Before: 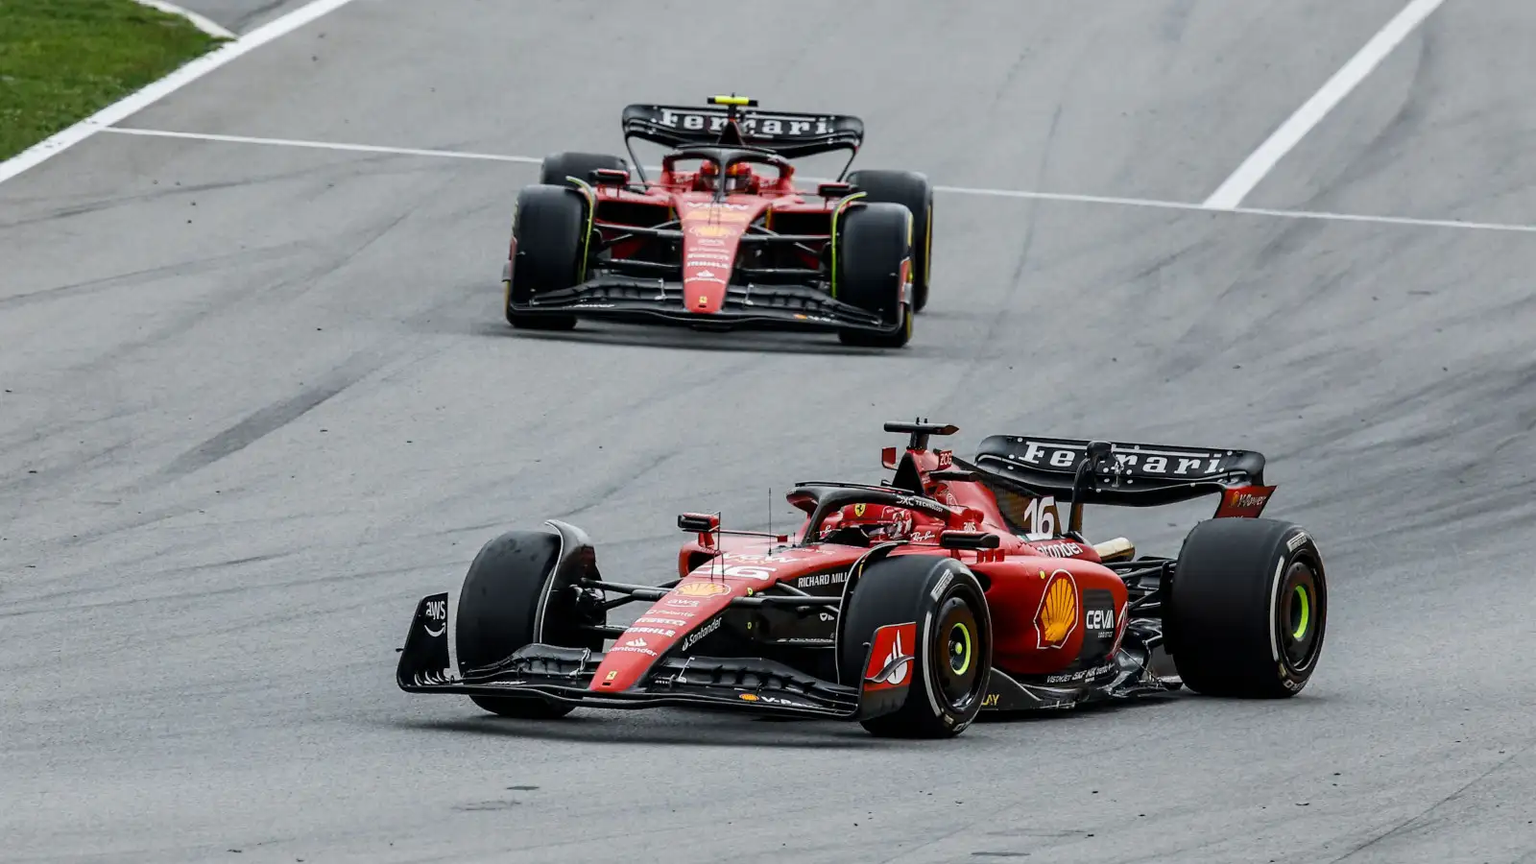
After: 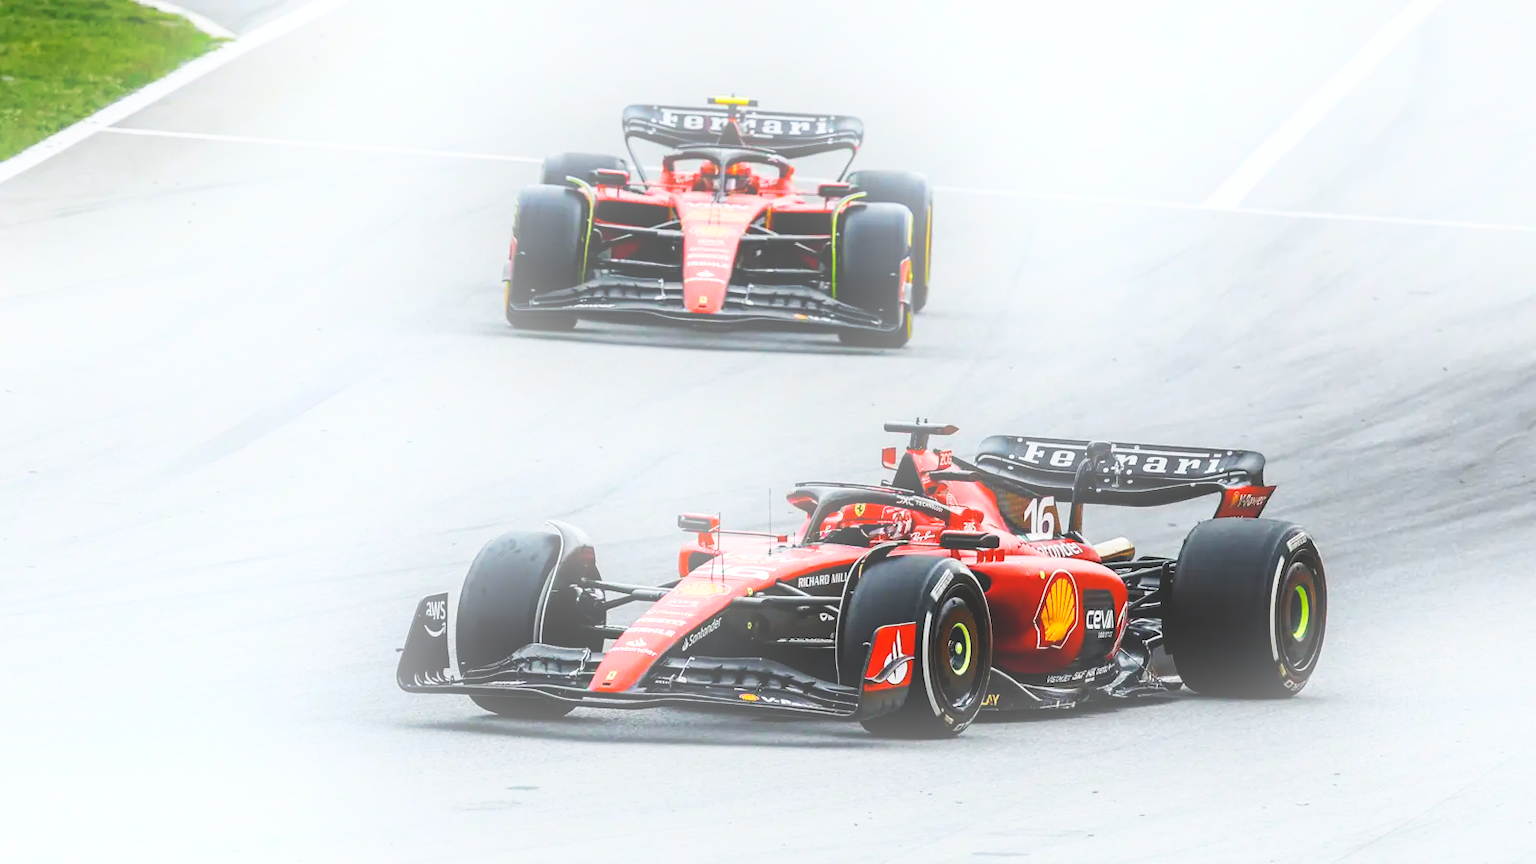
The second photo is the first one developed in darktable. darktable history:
base curve: curves: ch0 [(0, 0) (0.028, 0.03) (0.121, 0.232) (0.46, 0.748) (0.859, 0.968) (1, 1)], preserve colors none
exposure: exposure -0.153 EV, compensate highlight preservation false
bloom: on, module defaults
local contrast: highlights 100%, shadows 100%, detail 120%, midtone range 0.2
